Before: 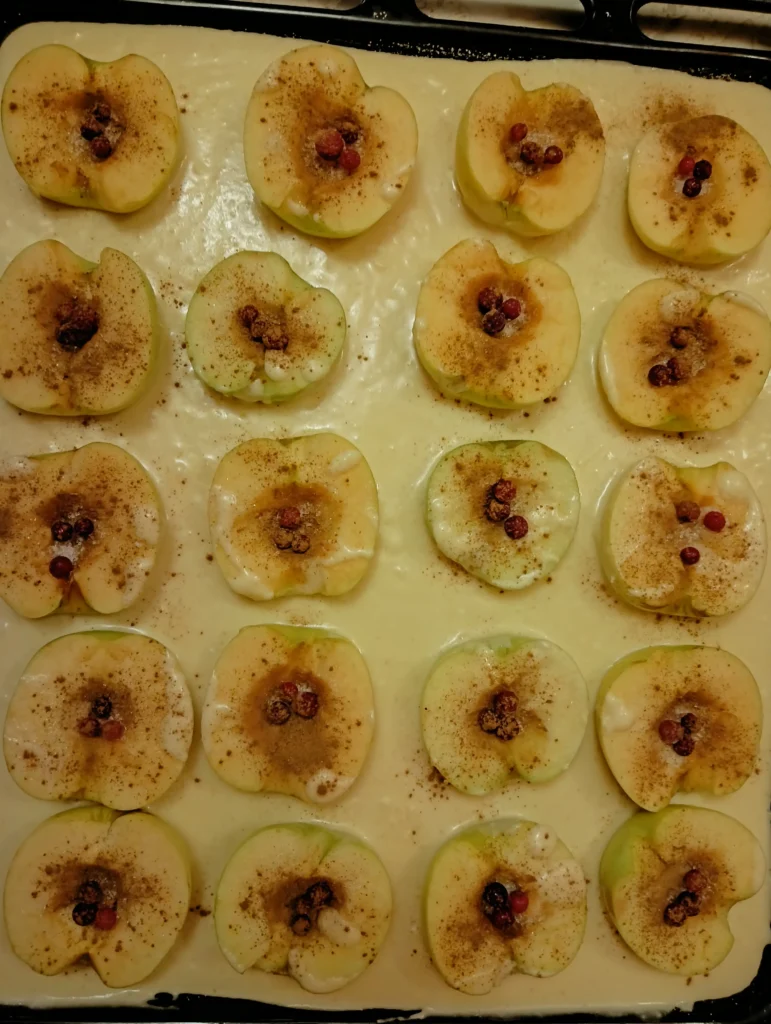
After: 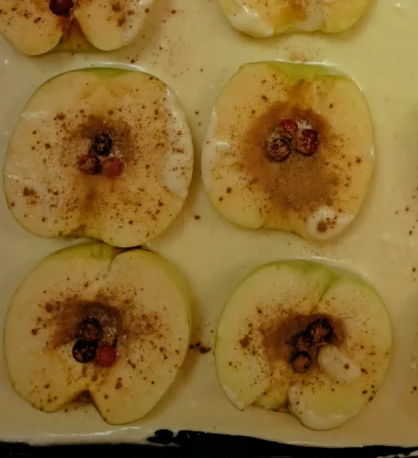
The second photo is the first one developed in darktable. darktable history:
haze removal: strength 0.015, distance 0.255, compatibility mode true, adaptive false
crop and rotate: top 54.981%, right 45.767%, bottom 0.213%
